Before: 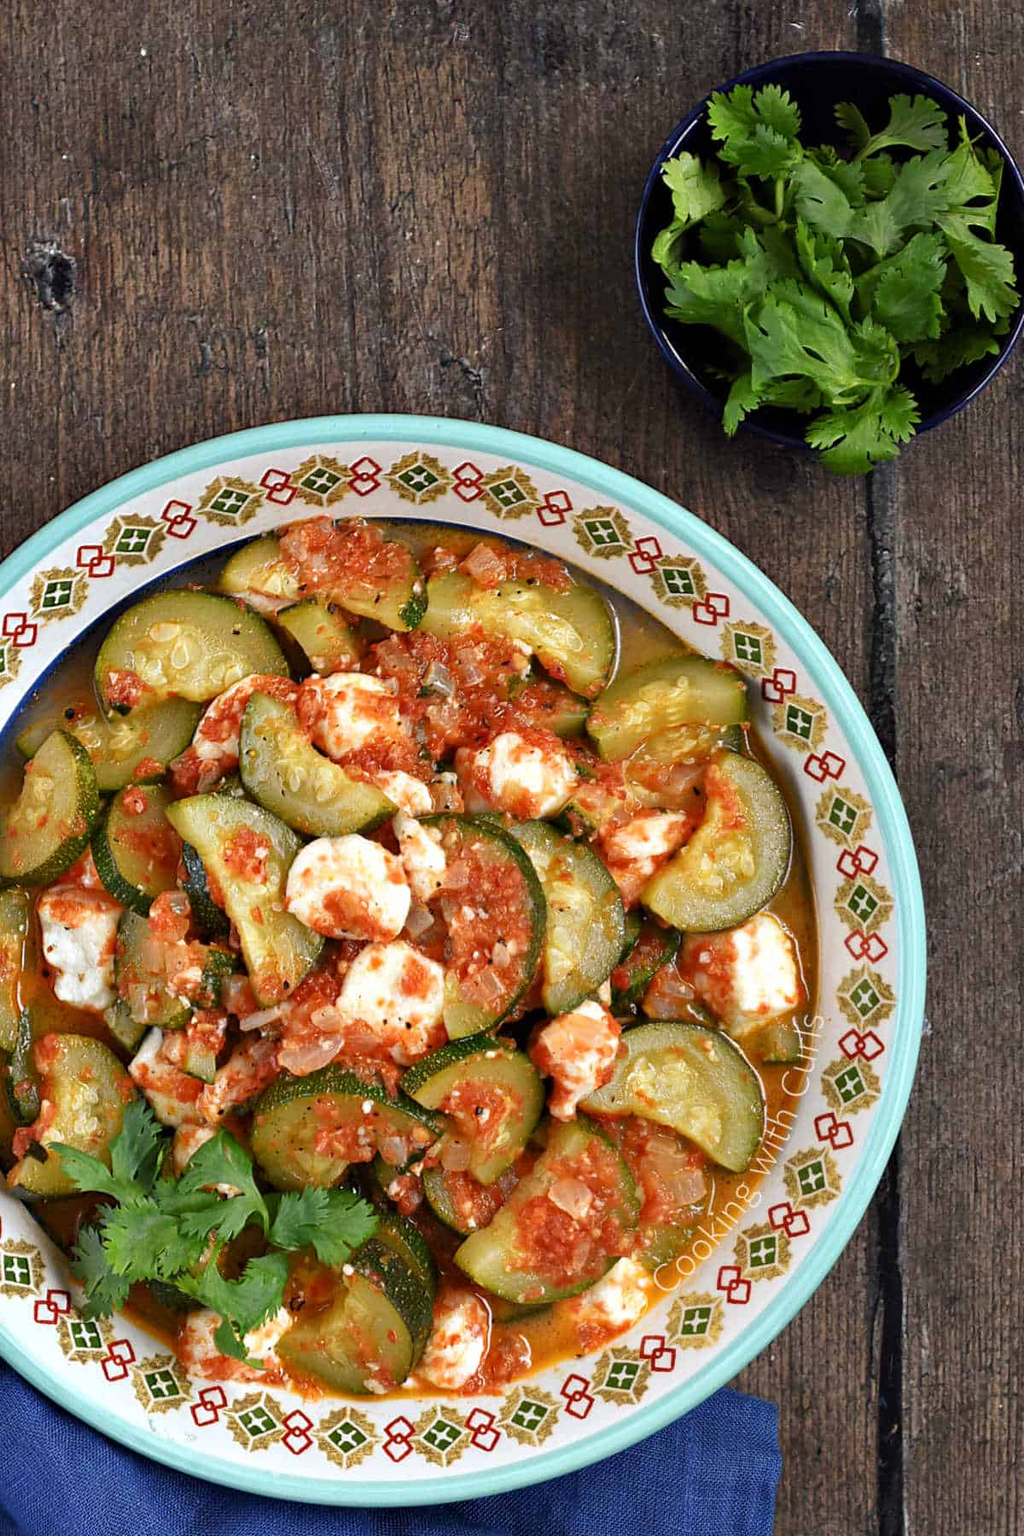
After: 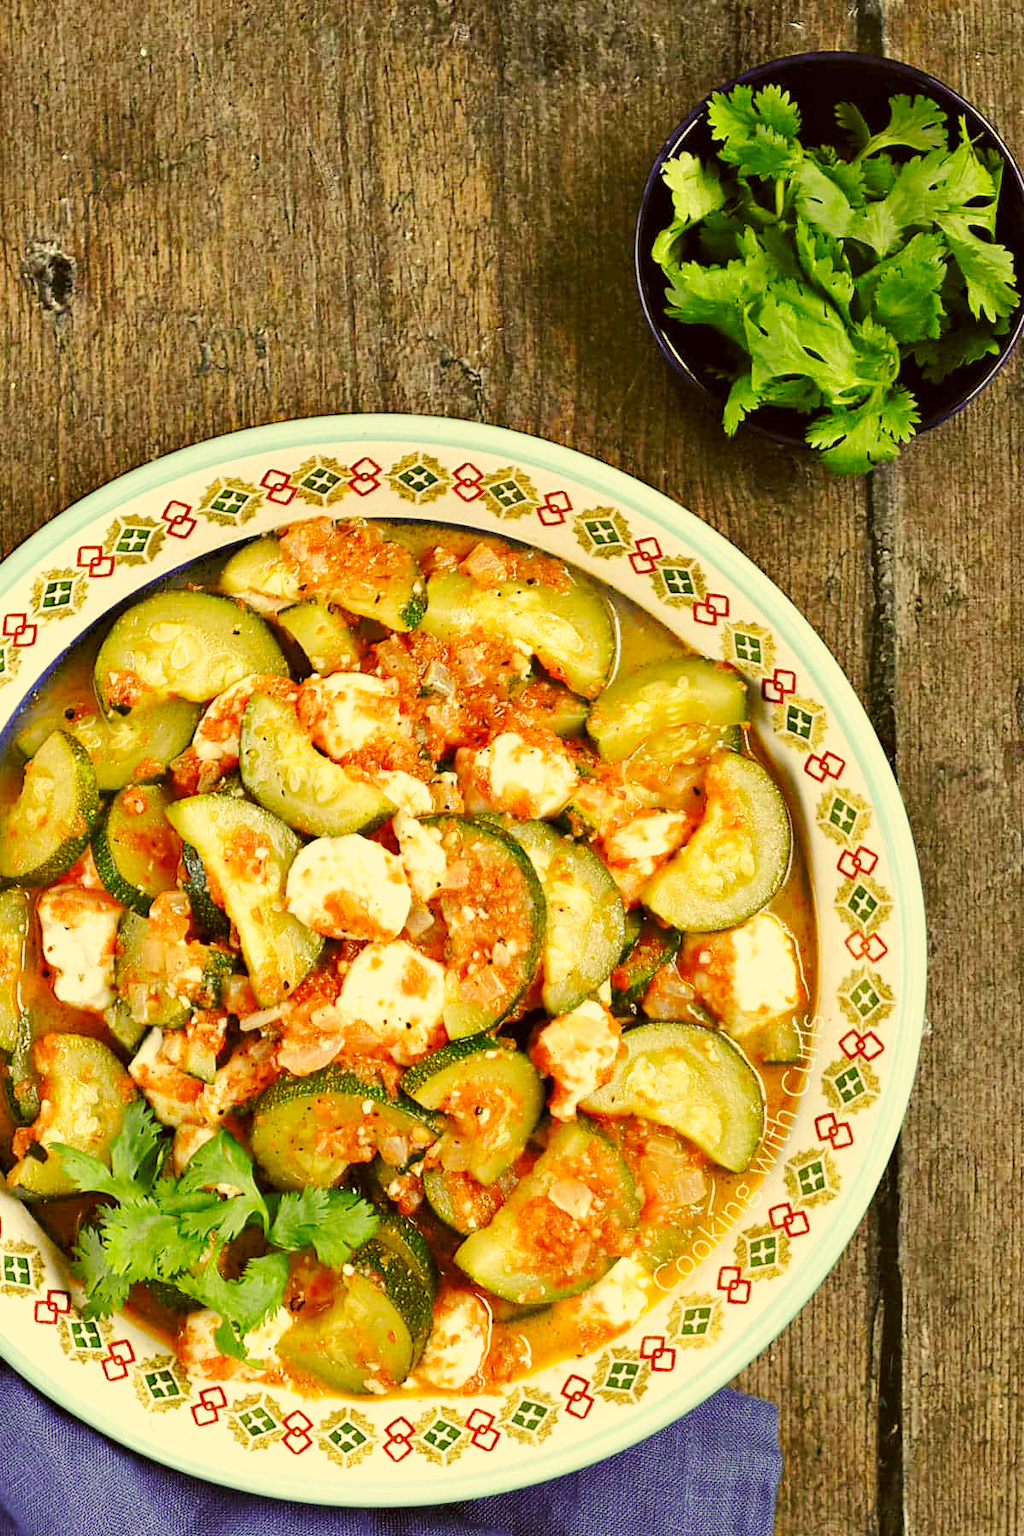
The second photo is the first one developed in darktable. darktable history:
color correction: highlights a* 0.131, highlights b* 29.1, shadows a* -0.156, shadows b* 21.77
base curve: curves: ch0 [(0, 0) (0.025, 0.046) (0.112, 0.277) (0.467, 0.74) (0.814, 0.929) (1, 0.942)], preserve colors none
